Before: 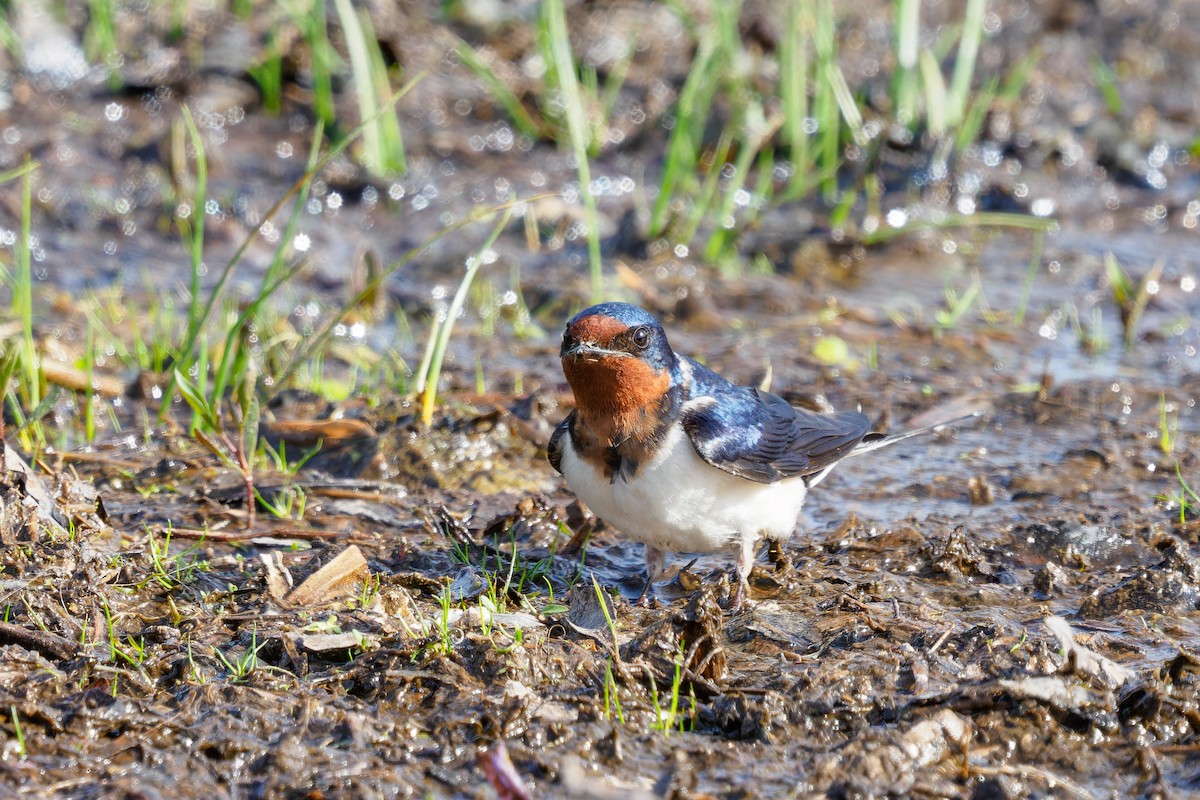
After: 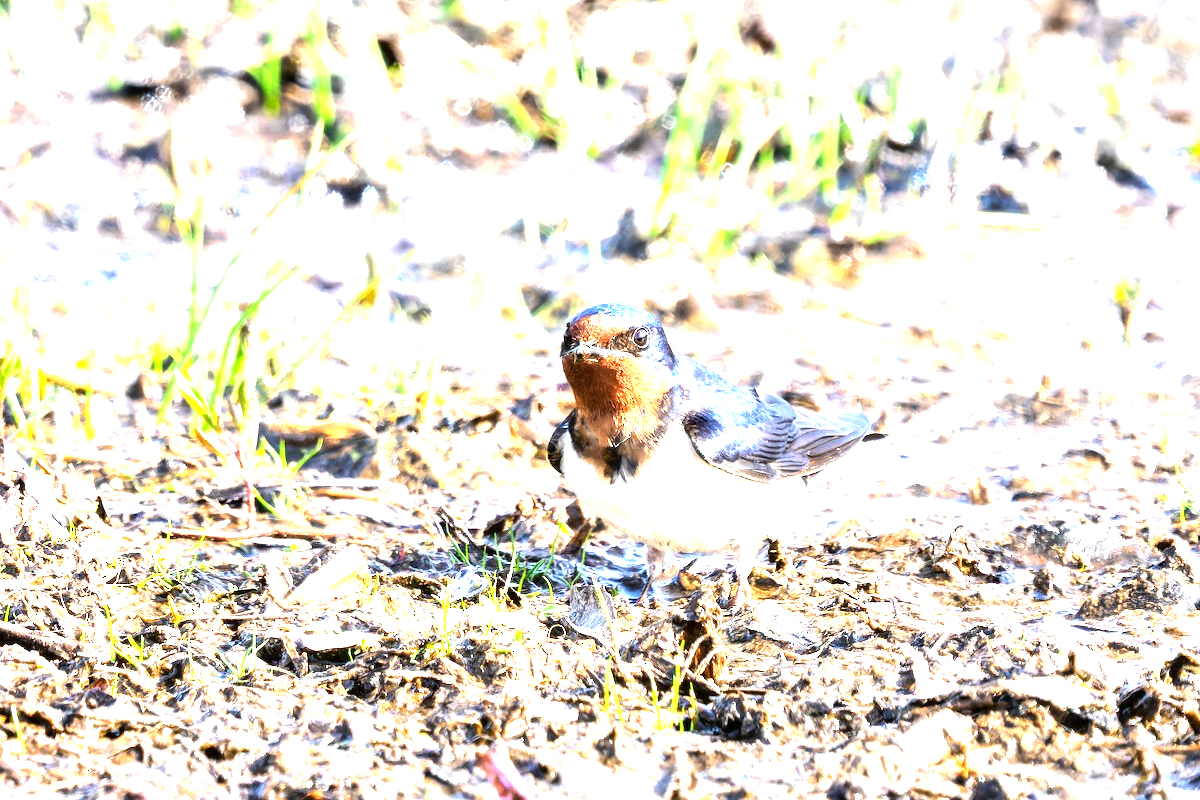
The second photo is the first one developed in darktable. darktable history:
tone equalizer: -8 EV -0.75 EV, -7 EV -0.7 EV, -6 EV -0.6 EV, -5 EV -0.4 EV, -3 EV 0.4 EV, -2 EV 0.6 EV, -1 EV 0.7 EV, +0 EV 0.75 EV, edges refinement/feathering 500, mask exposure compensation -1.57 EV, preserve details no
exposure: black level correction 0.001, exposure 1.719 EV, compensate exposure bias true, compensate highlight preservation false
